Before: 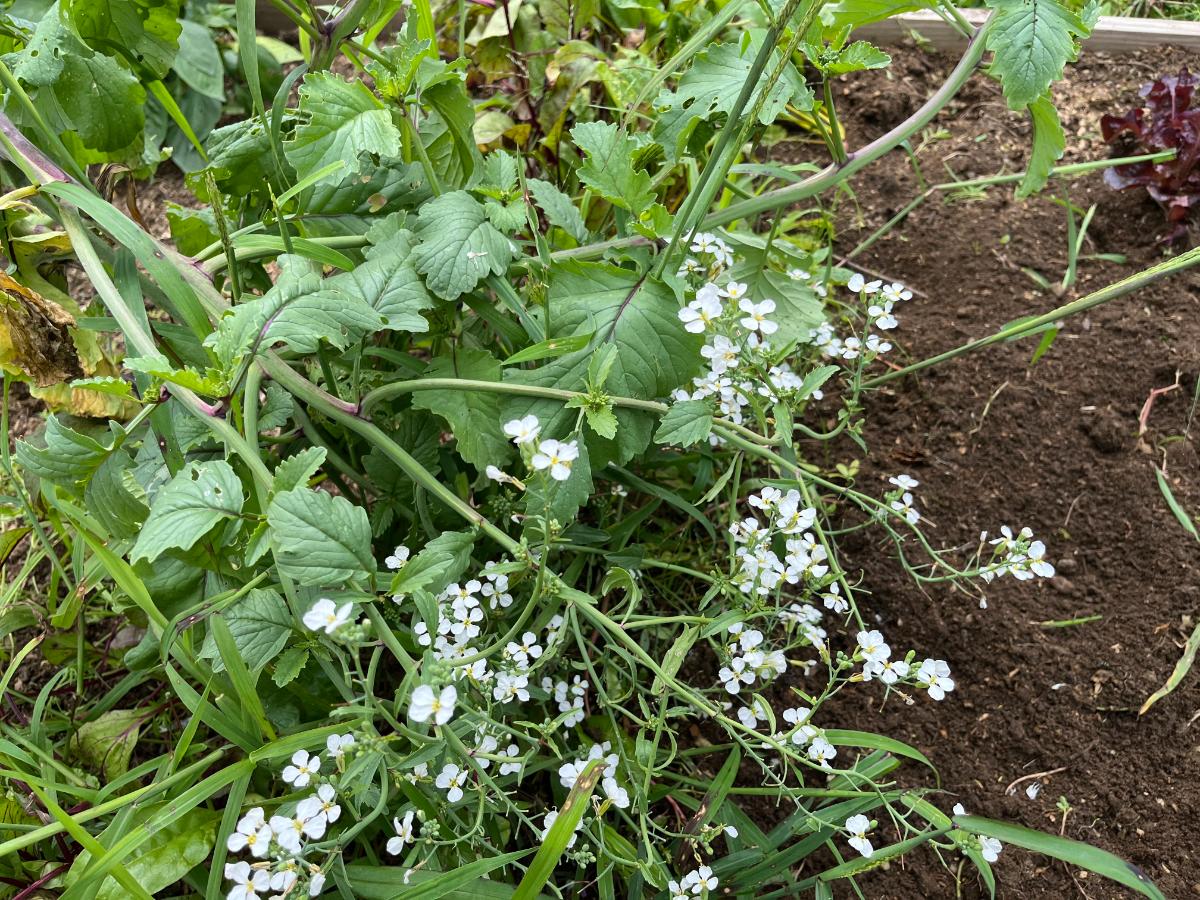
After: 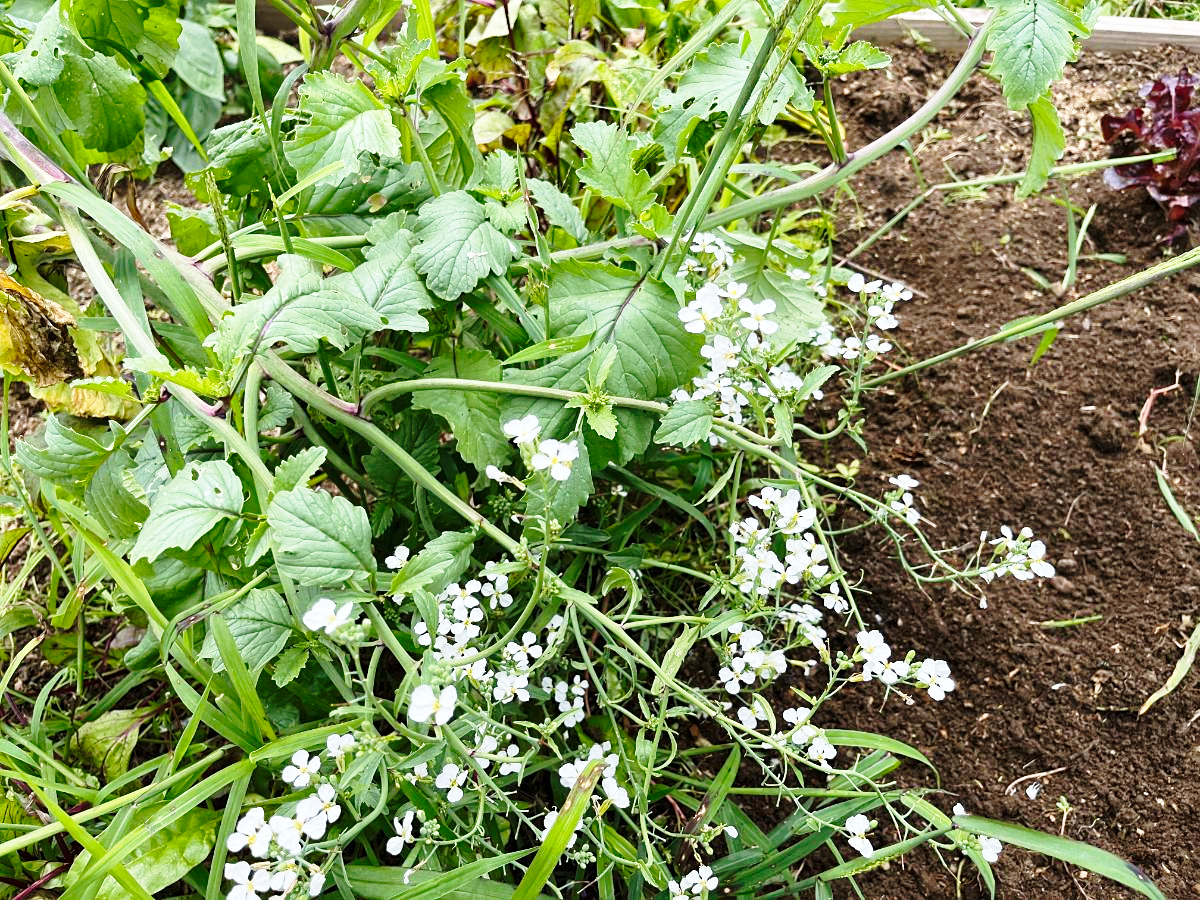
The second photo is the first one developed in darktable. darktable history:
sharpen: amount 0.209
base curve: curves: ch0 [(0, 0) (0.028, 0.03) (0.121, 0.232) (0.46, 0.748) (0.859, 0.968) (1, 1)], preserve colors none
